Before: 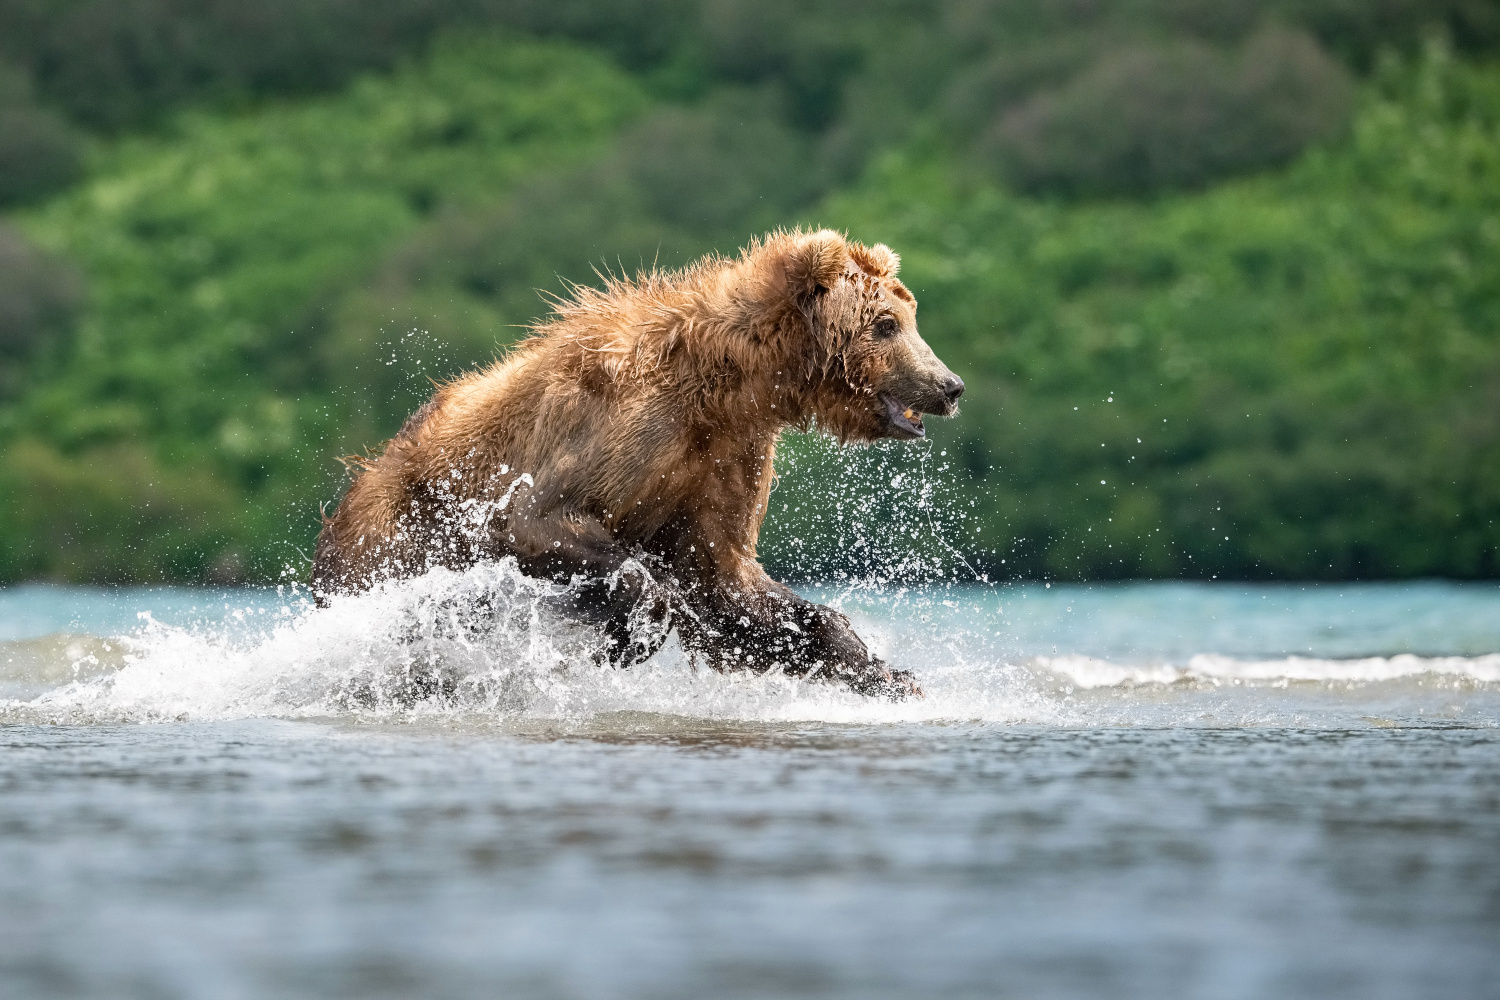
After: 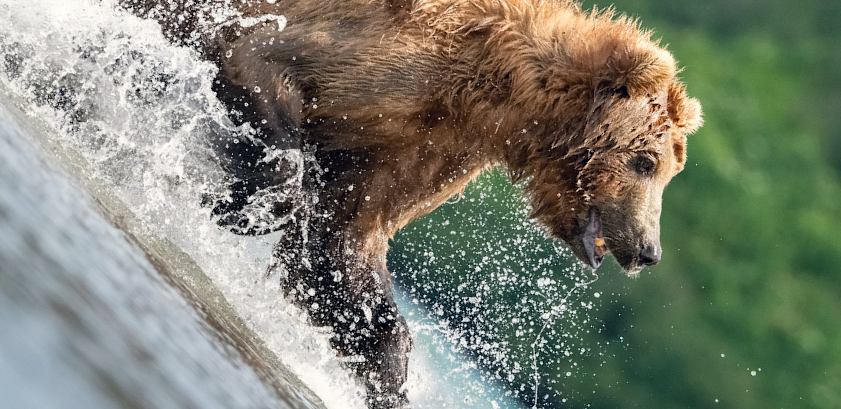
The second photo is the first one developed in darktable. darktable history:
color correction: highlights a* 0.287, highlights b* 2.71, shadows a* -1.21, shadows b* -4.47
crop and rotate: angle -44.38°, top 16.114%, right 0.998%, bottom 11.617%
